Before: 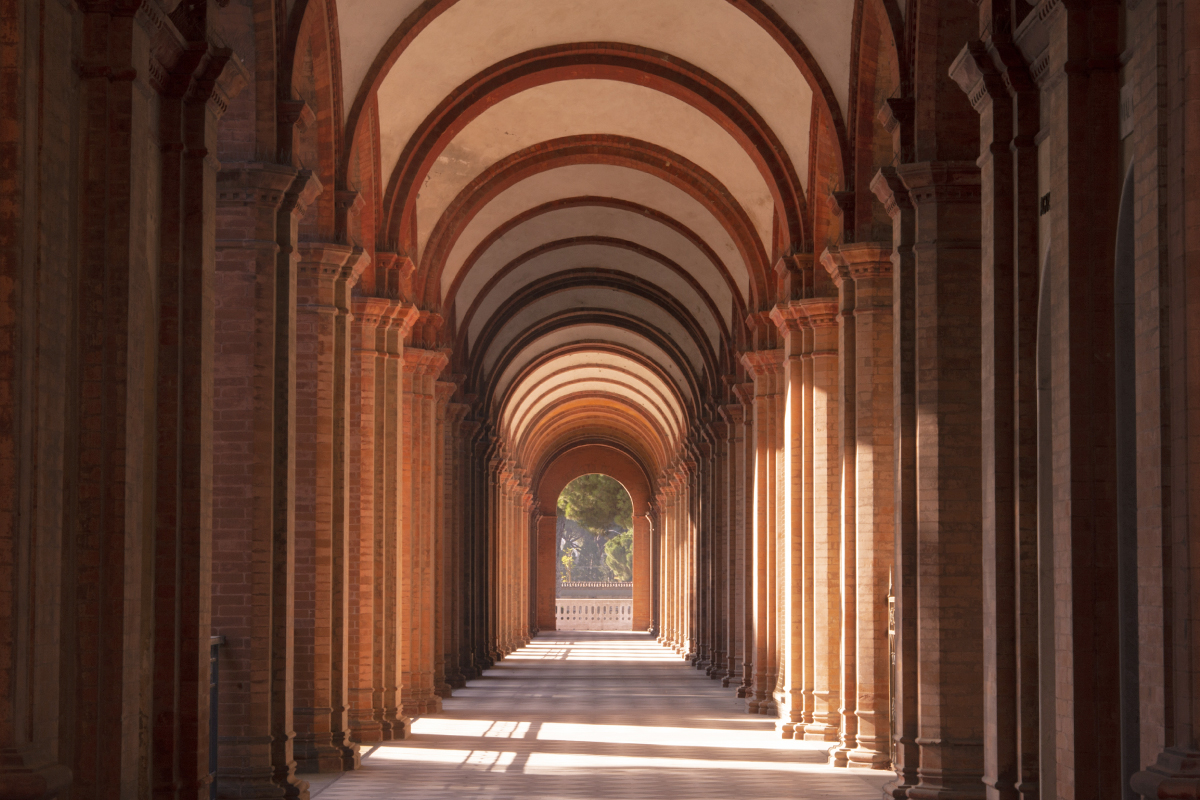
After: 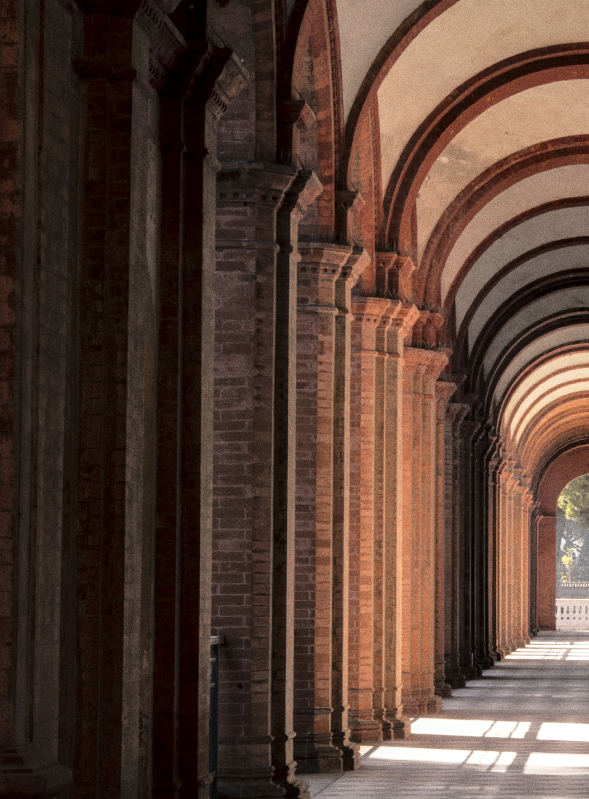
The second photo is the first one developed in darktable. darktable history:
white balance: red 1, blue 1
contrast brightness saturation: saturation -0.05
local contrast: detail 130%
tone curve: curves: ch0 [(0, 0) (0.088, 0.042) (0.208, 0.176) (0.257, 0.267) (0.406, 0.483) (0.489, 0.556) (0.667, 0.73) (0.793, 0.851) (0.994, 0.974)]; ch1 [(0, 0) (0.161, 0.092) (0.35, 0.33) (0.392, 0.392) (0.457, 0.467) (0.505, 0.497) (0.537, 0.518) (0.553, 0.53) (0.58, 0.567) (0.739, 0.697) (1, 1)]; ch2 [(0, 0) (0.346, 0.362) (0.448, 0.419) (0.502, 0.499) (0.533, 0.517) (0.556, 0.533) (0.629, 0.619) (0.717, 0.678) (1, 1)], color space Lab, independent channels, preserve colors none
crop and rotate: left 0%, top 0%, right 50.845%
grain: coarseness 0.09 ISO
